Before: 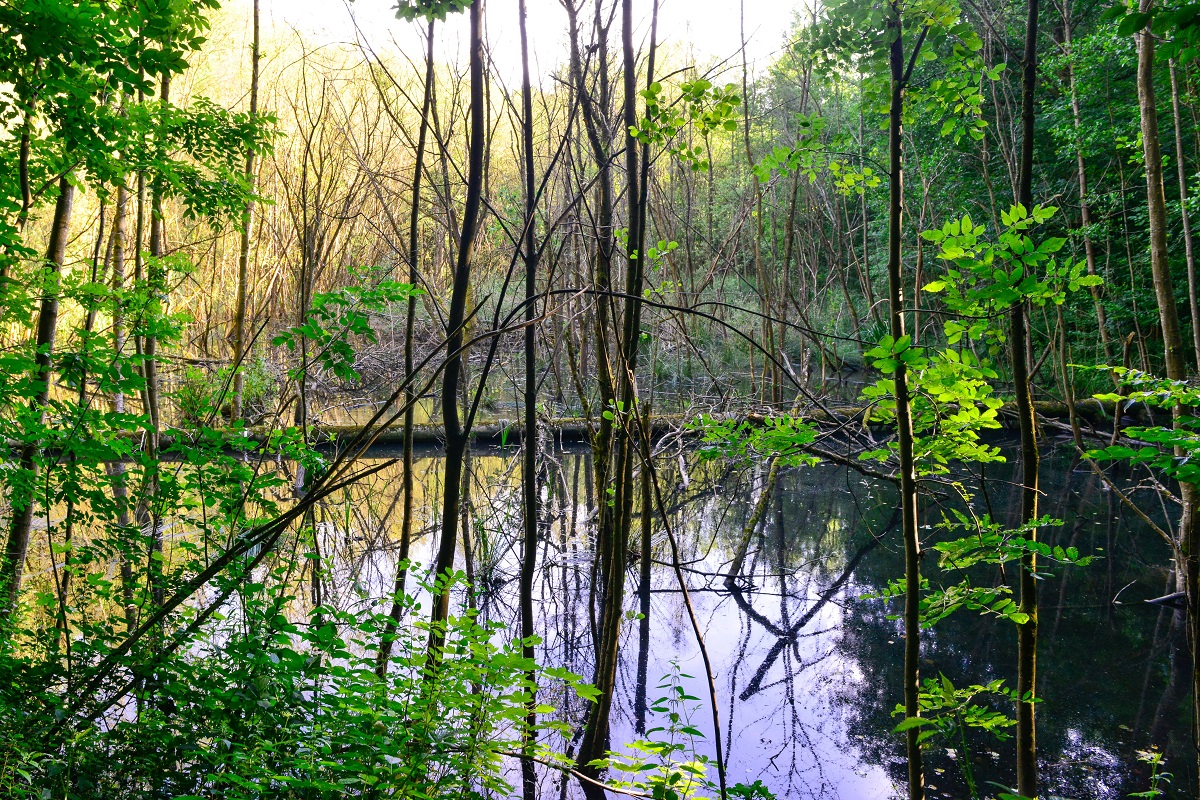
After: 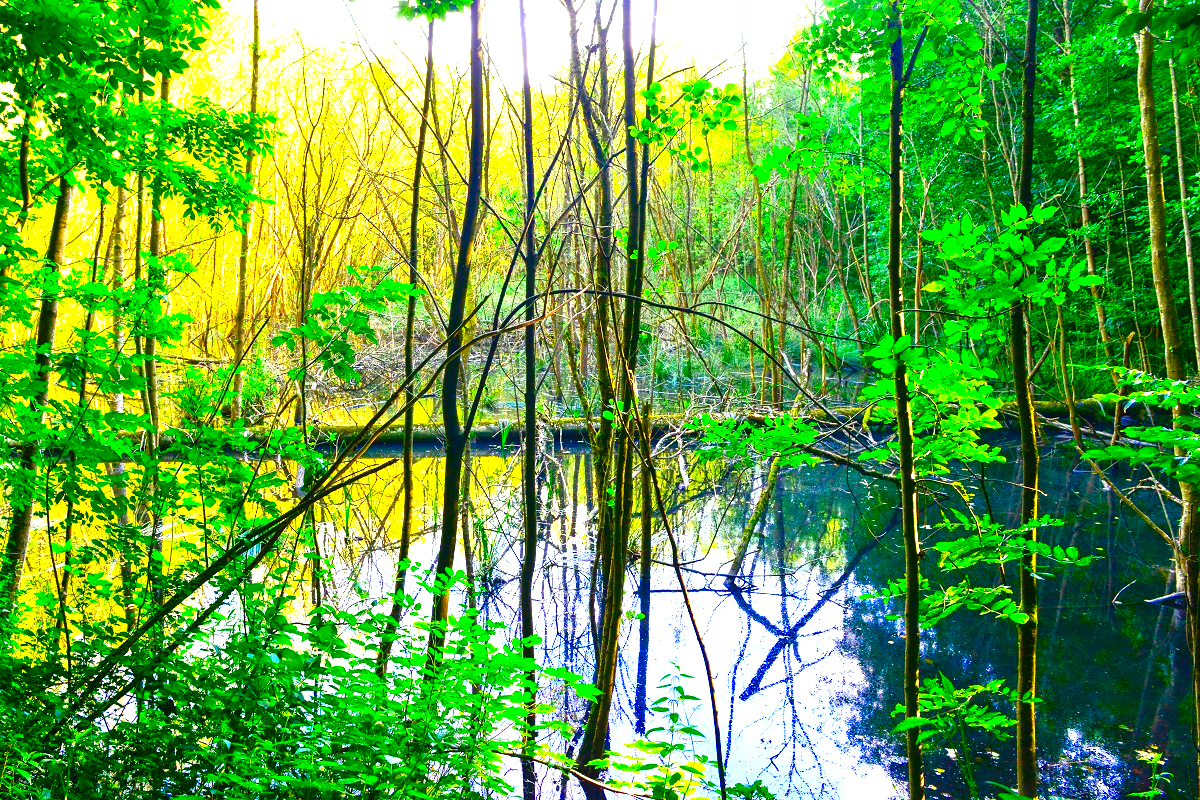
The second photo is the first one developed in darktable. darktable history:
exposure: black level correction 0, exposure 1.438 EV, compensate highlight preservation false
color correction: highlights a* -10.75, highlights b* 9.85, saturation 1.71
color balance rgb: shadows lift › chroma 0.86%, shadows lift › hue 115.96°, linear chroma grading › shadows 31.887%, linear chroma grading › global chroma -1.677%, linear chroma grading › mid-tones 3.915%, perceptual saturation grading › global saturation 20.167%, perceptual saturation grading › highlights -19.922%, perceptual saturation grading › shadows 29.408%, global vibrance 20%
